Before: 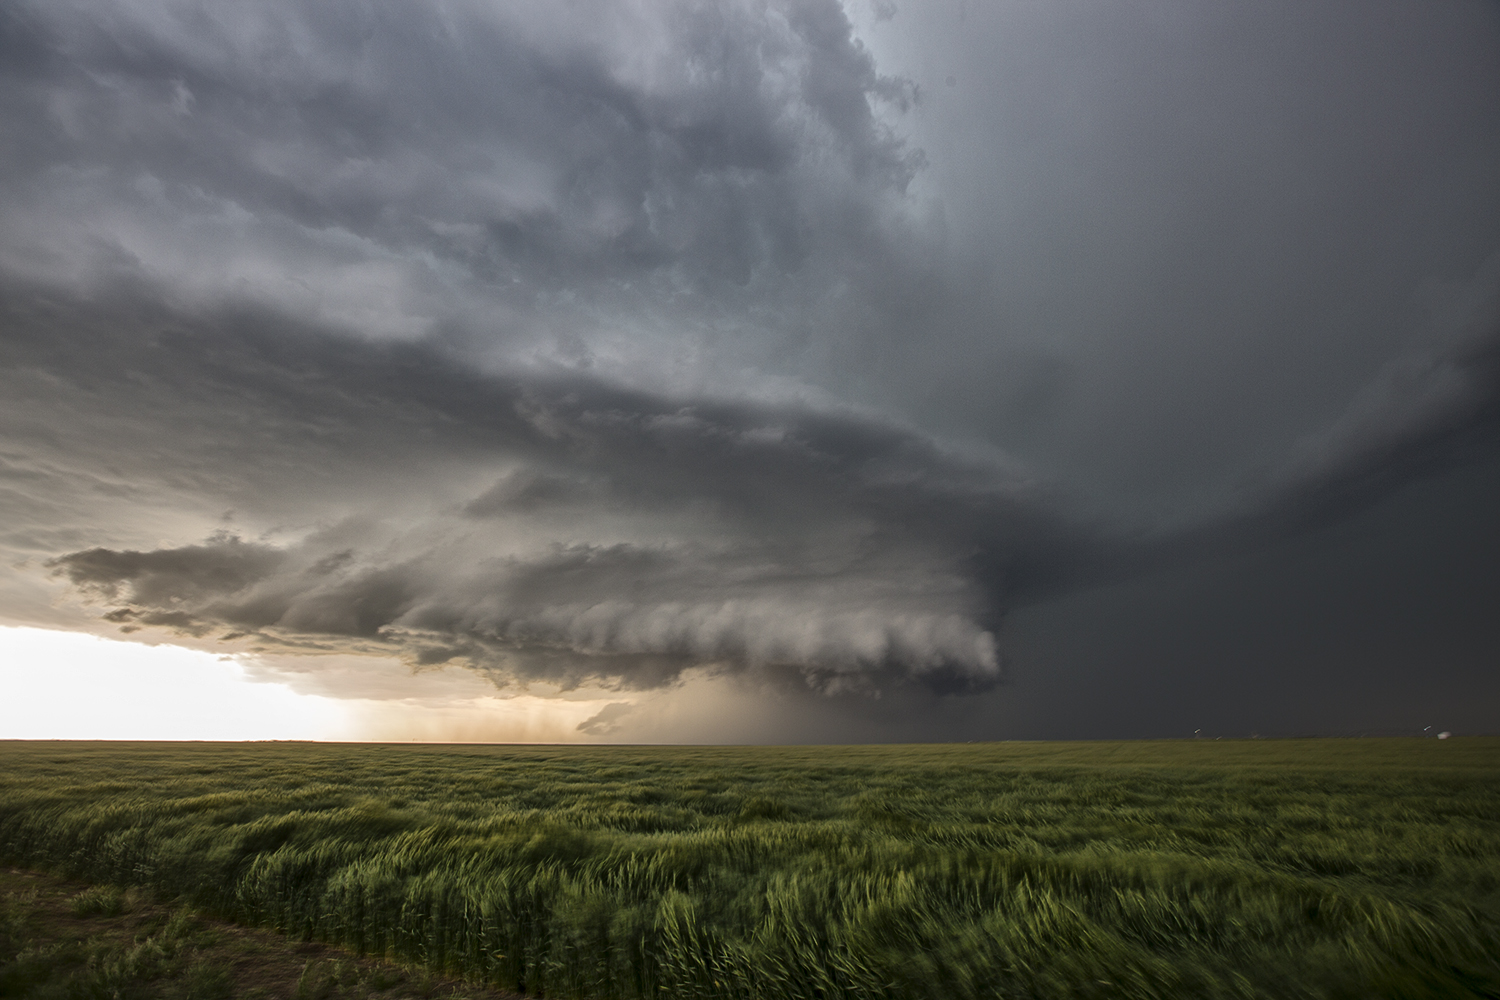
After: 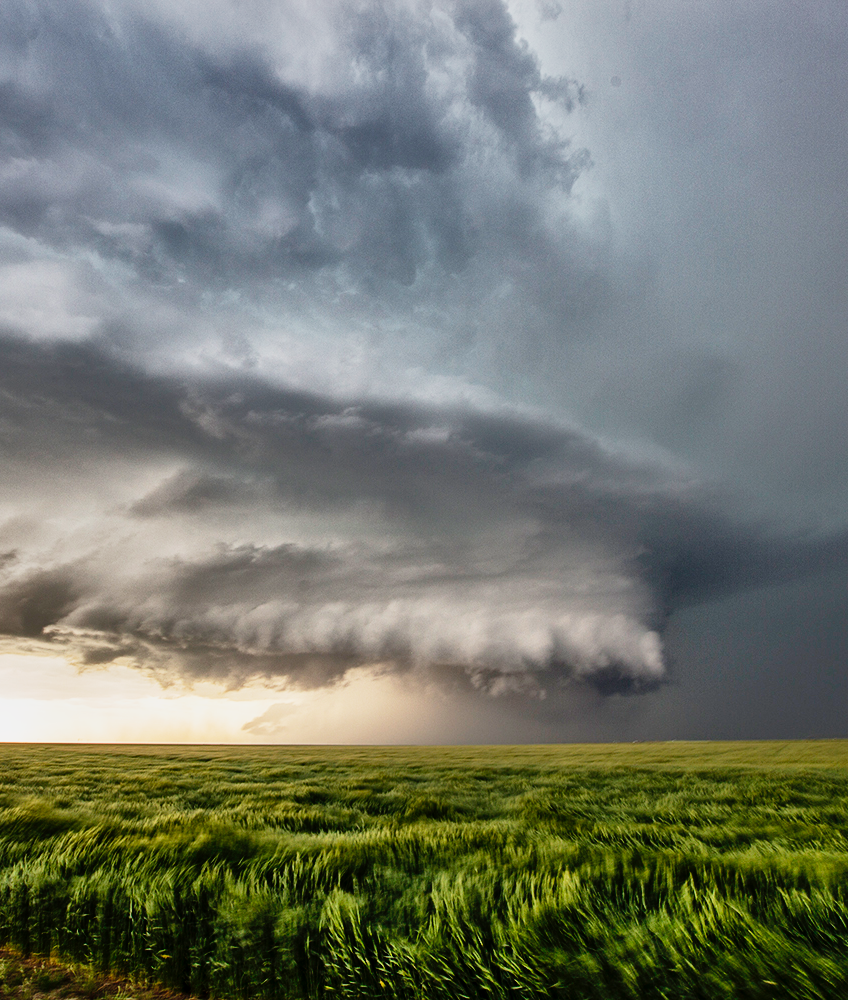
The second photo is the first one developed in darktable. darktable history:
base curve: curves: ch0 [(0, 0) (0.012, 0.01) (0.073, 0.168) (0.31, 0.711) (0.645, 0.957) (1, 1)], preserve colors none
crop and rotate: left 22.378%, right 21.035%
shadows and highlights: white point adjustment -3.68, highlights -63.64, soften with gaussian
